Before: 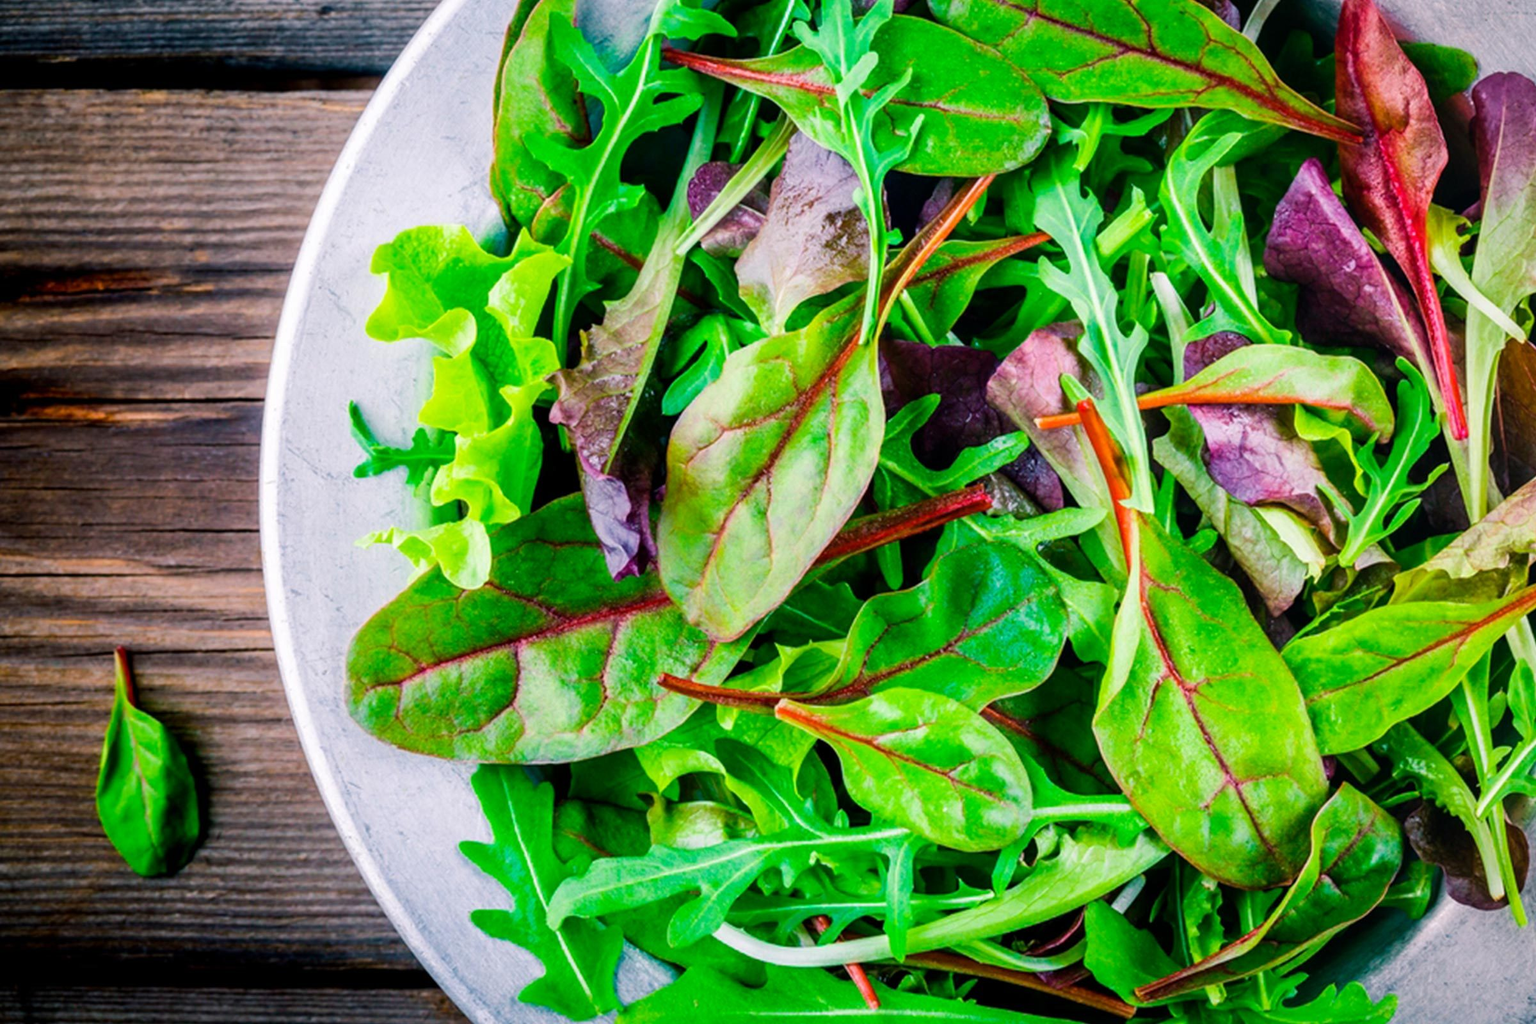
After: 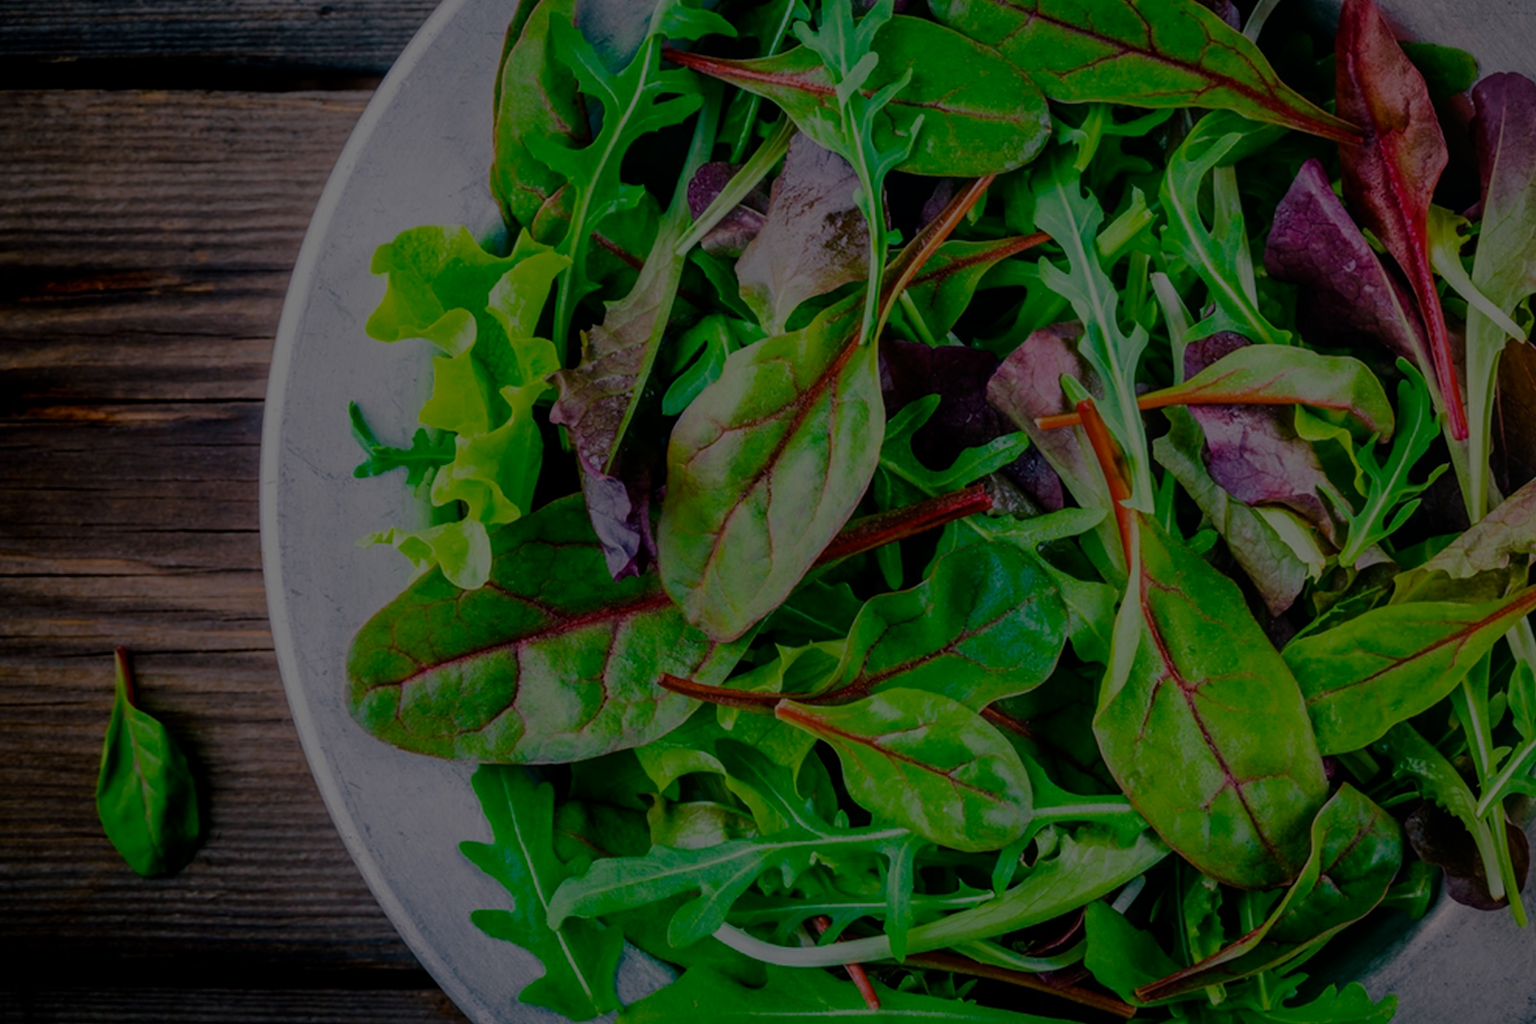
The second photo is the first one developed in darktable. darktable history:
exposure: exposure -2.445 EV, compensate highlight preservation false
